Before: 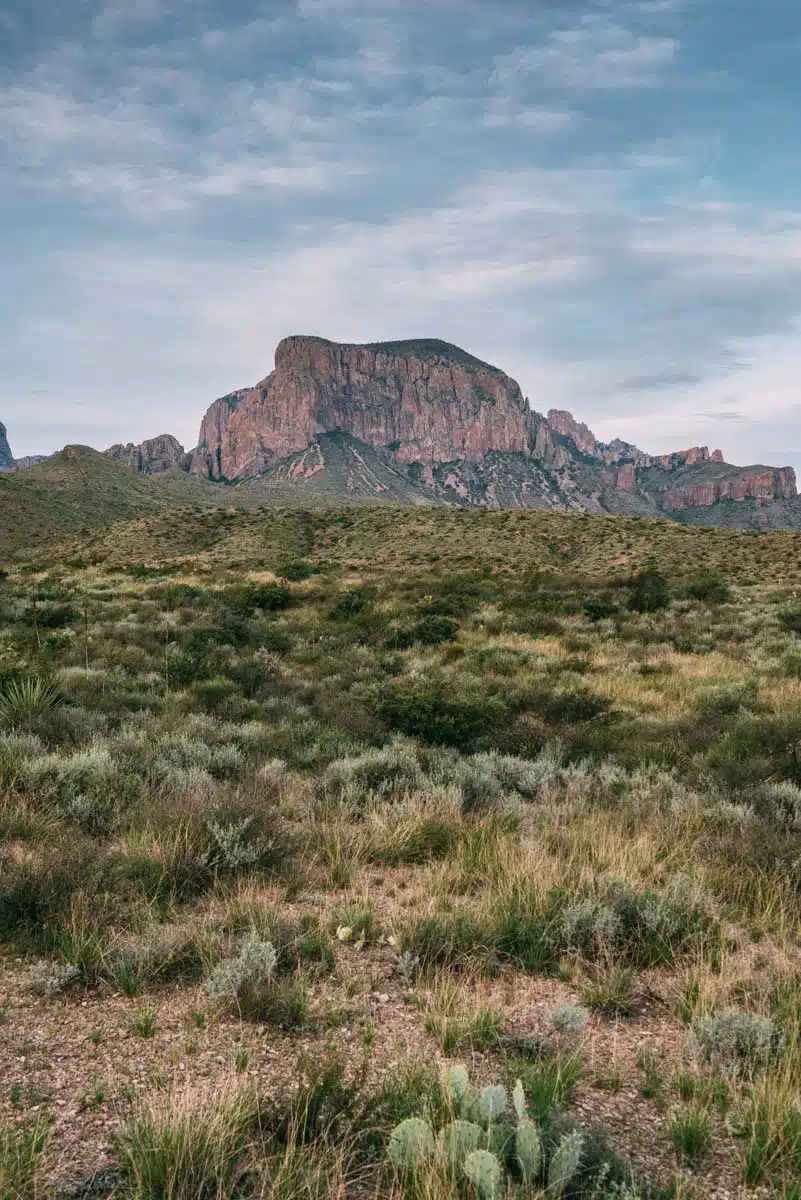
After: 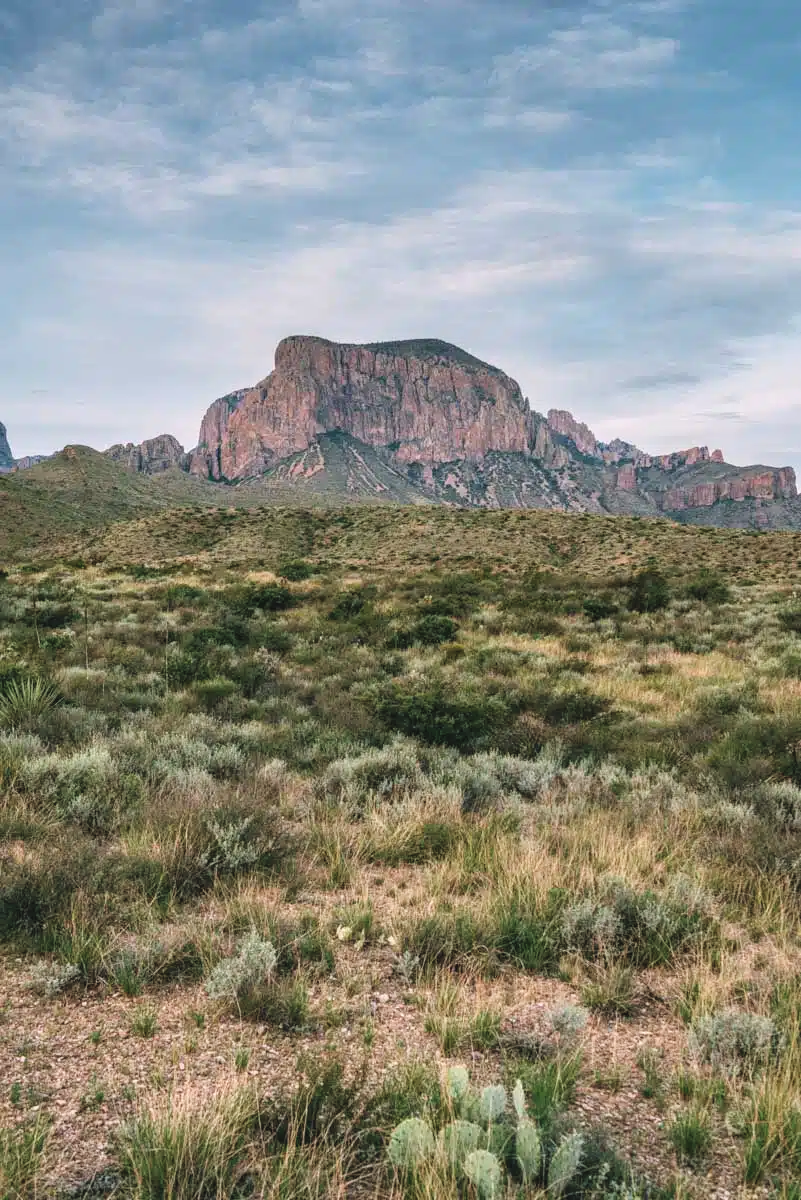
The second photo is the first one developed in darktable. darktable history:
exposure: black level correction -0.018, exposure -1.045 EV, compensate highlight preservation false
local contrast: detail 135%, midtone range 0.743
levels: levels [0.036, 0.364, 0.827]
